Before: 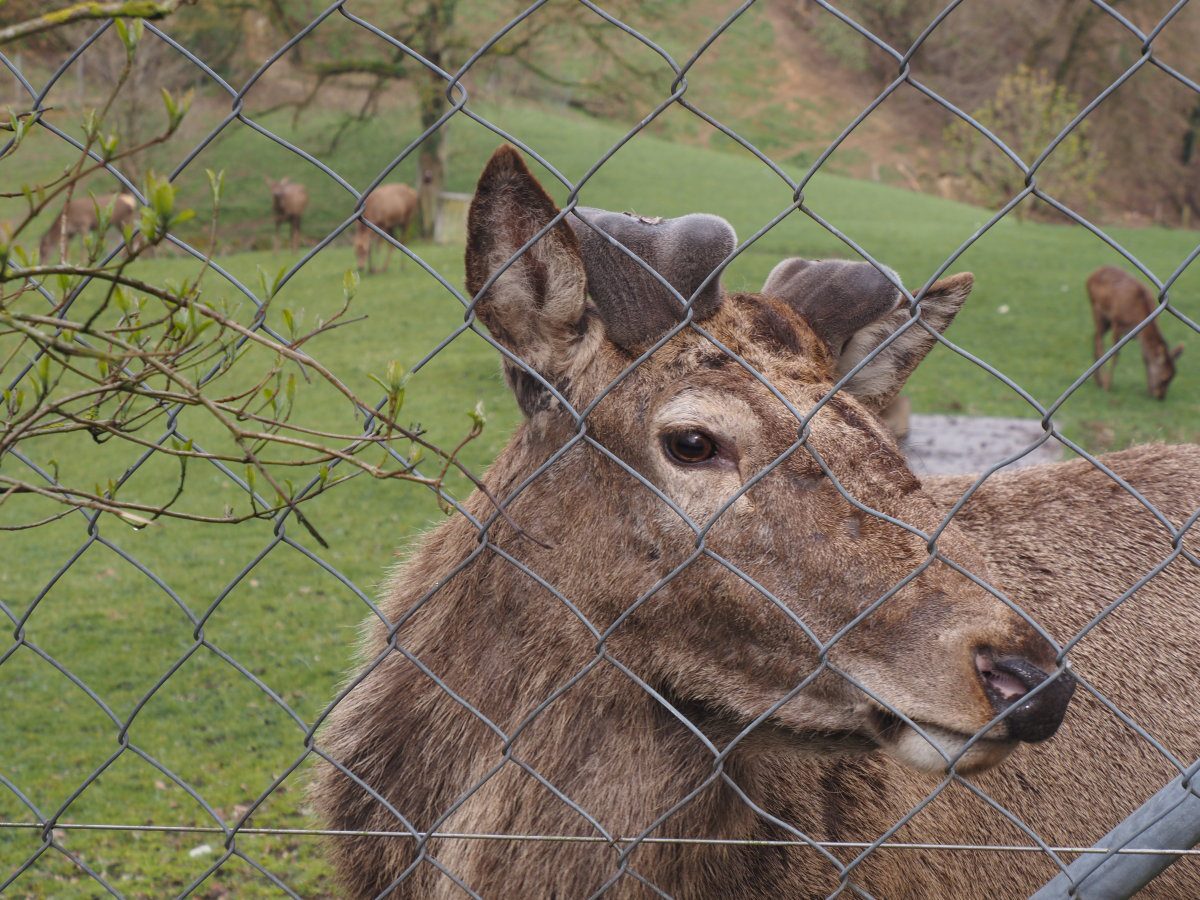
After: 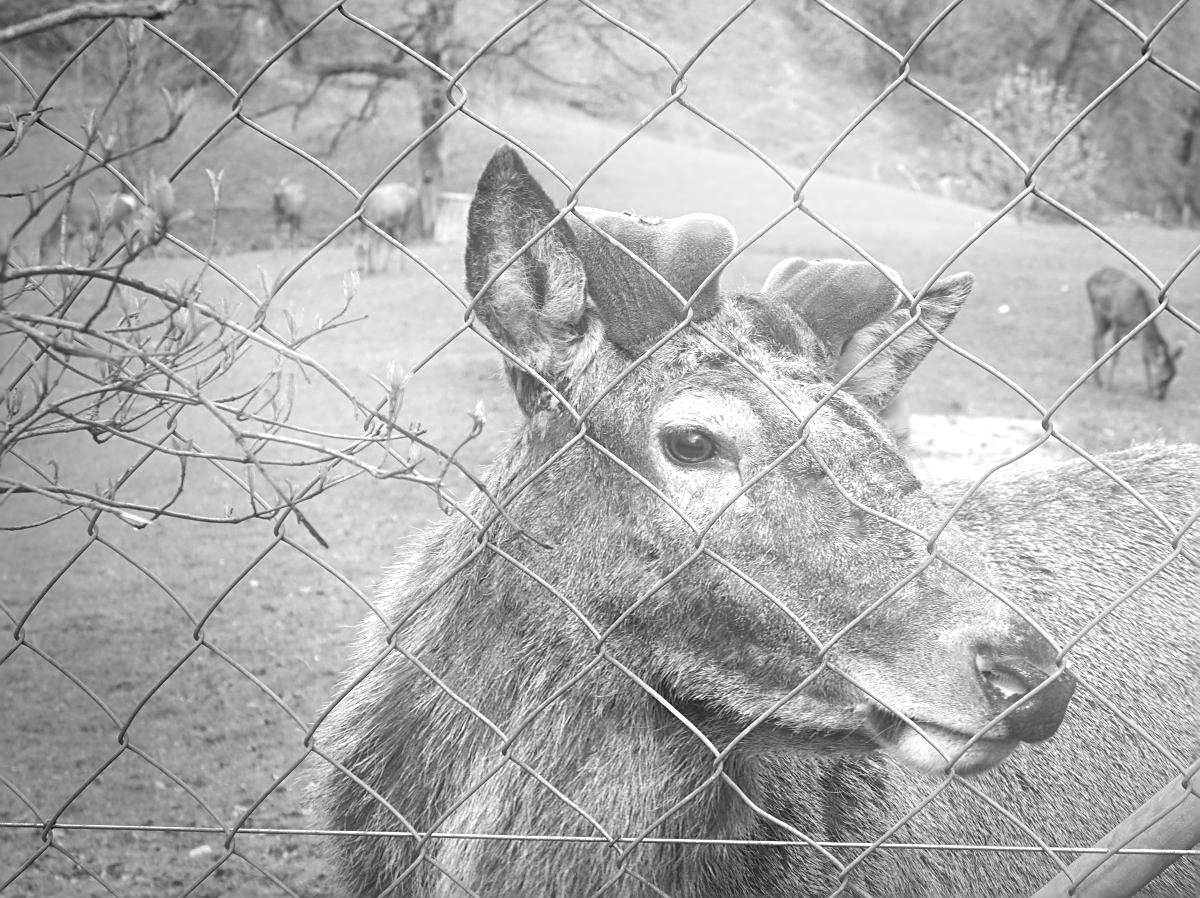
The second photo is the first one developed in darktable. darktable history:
sharpen: on, module defaults
exposure: black level correction 0, exposure 1.2 EV, compensate exposure bias true, compensate highlight preservation false
crop: top 0.05%, bottom 0.098%
monochrome: on, module defaults
tone equalizer: on, module defaults
bloom: size 16%, threshold 98%, strength 20%
vignetting: fall-off start 73.57%, center (0.22, -0.235)
